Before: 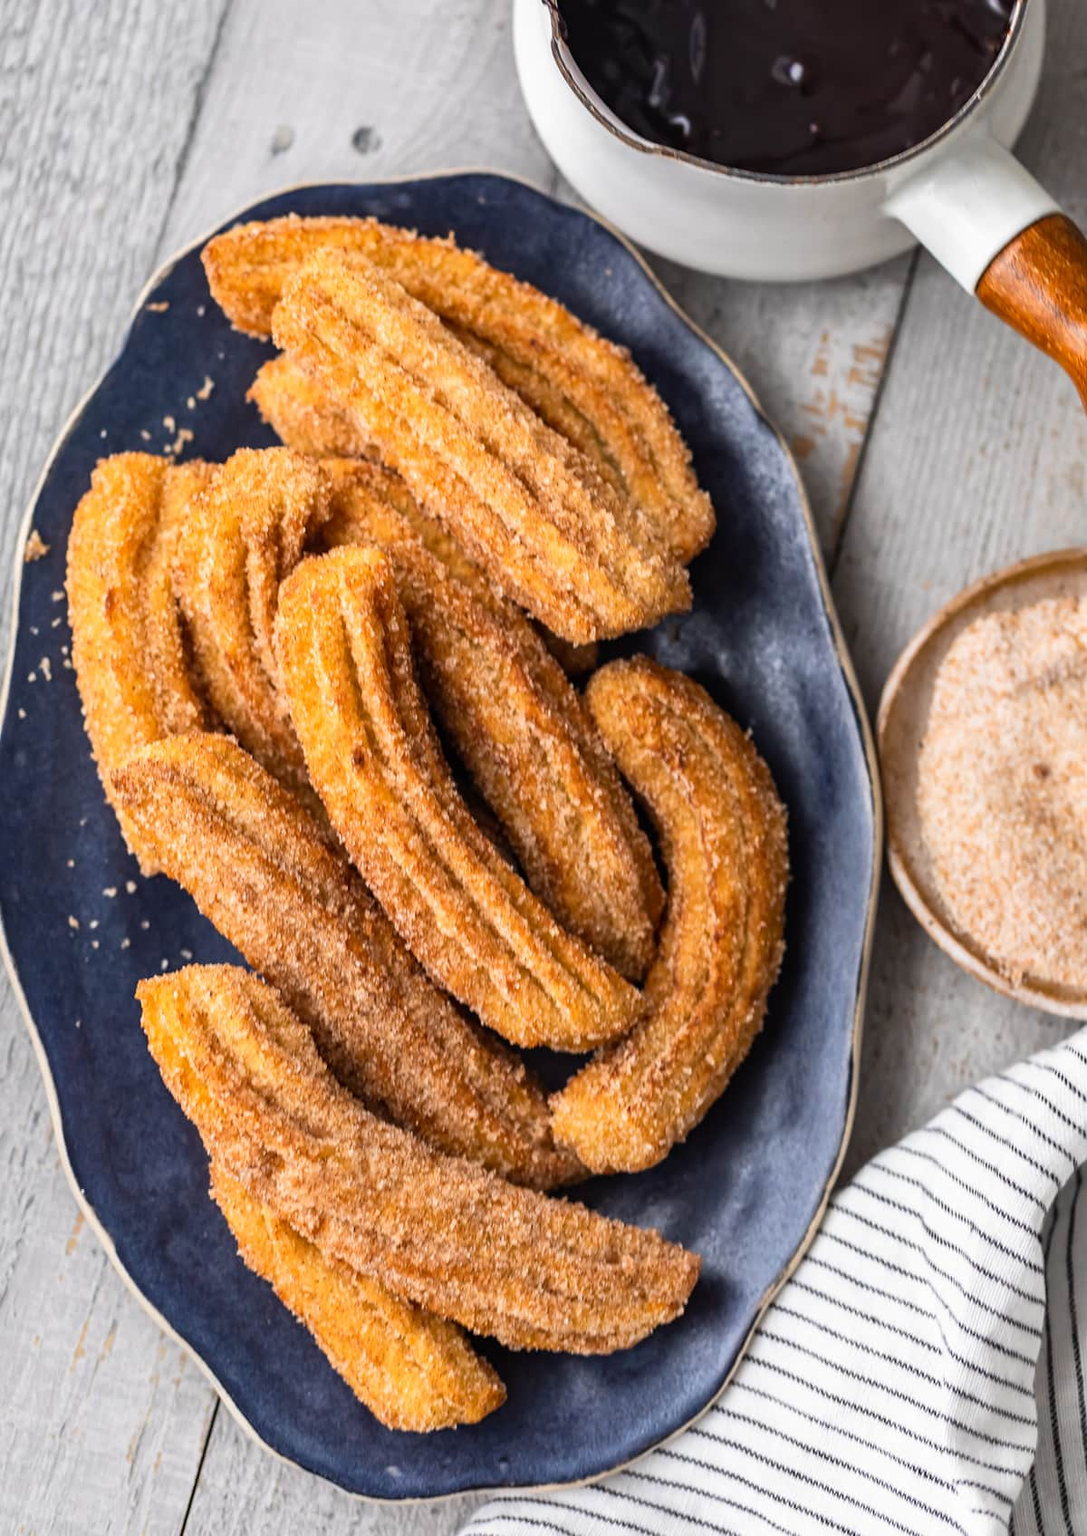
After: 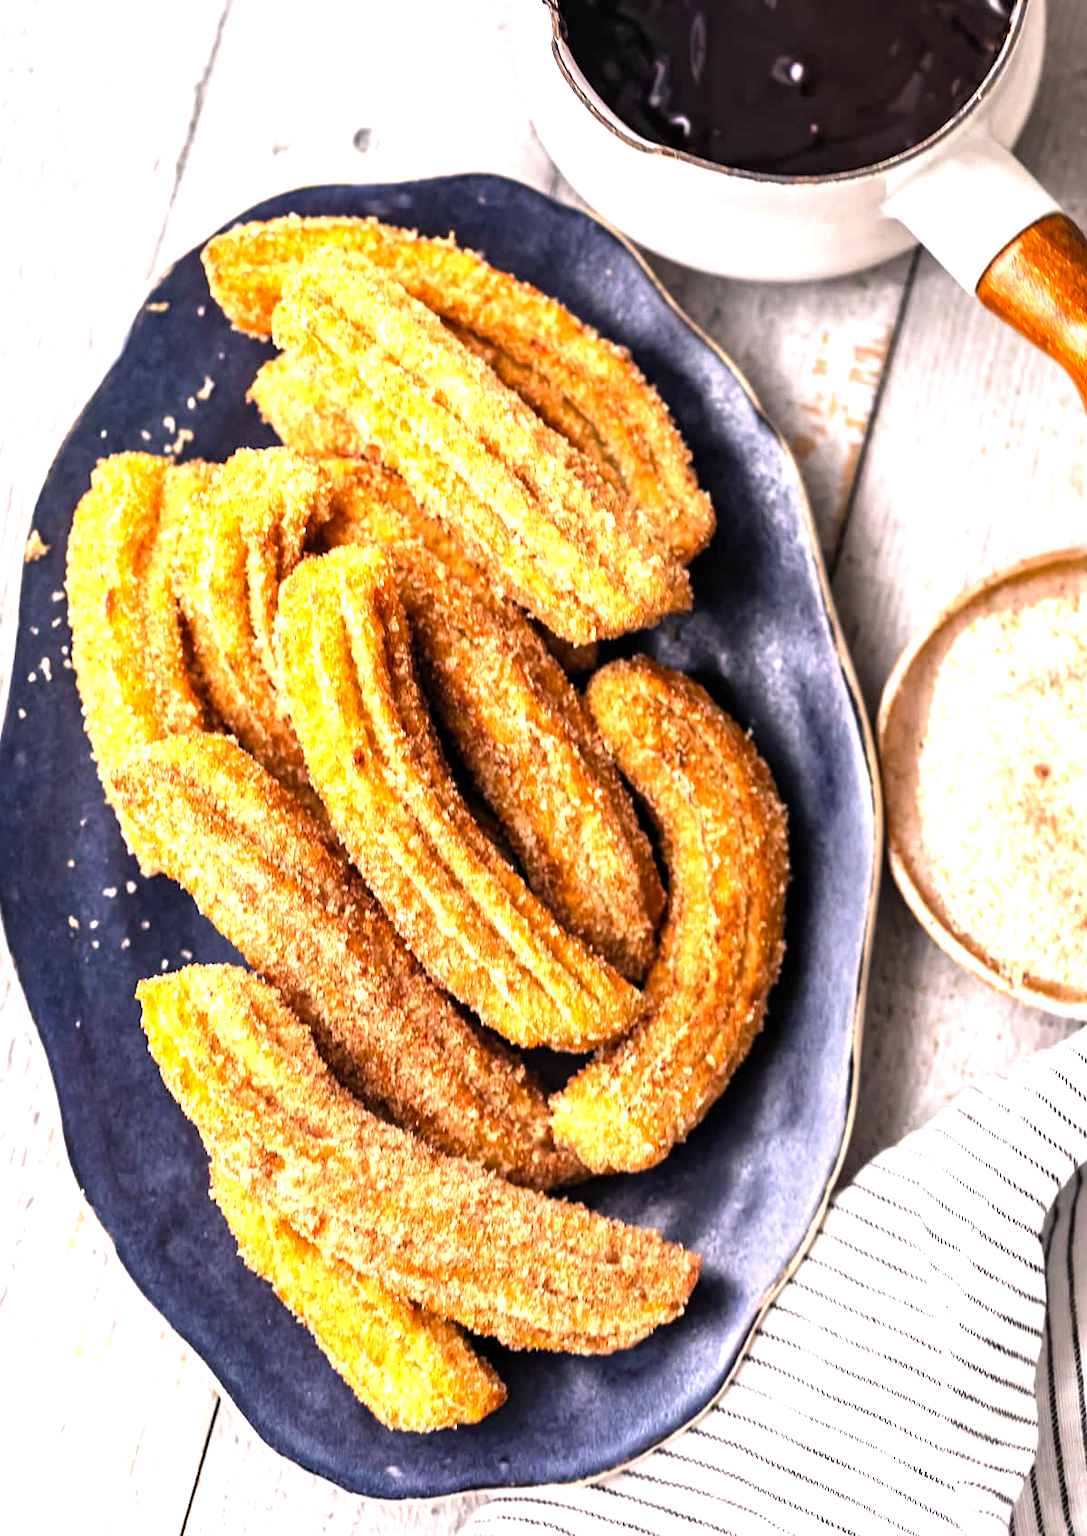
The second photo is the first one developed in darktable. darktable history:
color correction: highlights a* 7.76, highlights b* 4.06
levels: levels [0.012, 0.367, 0.697]
